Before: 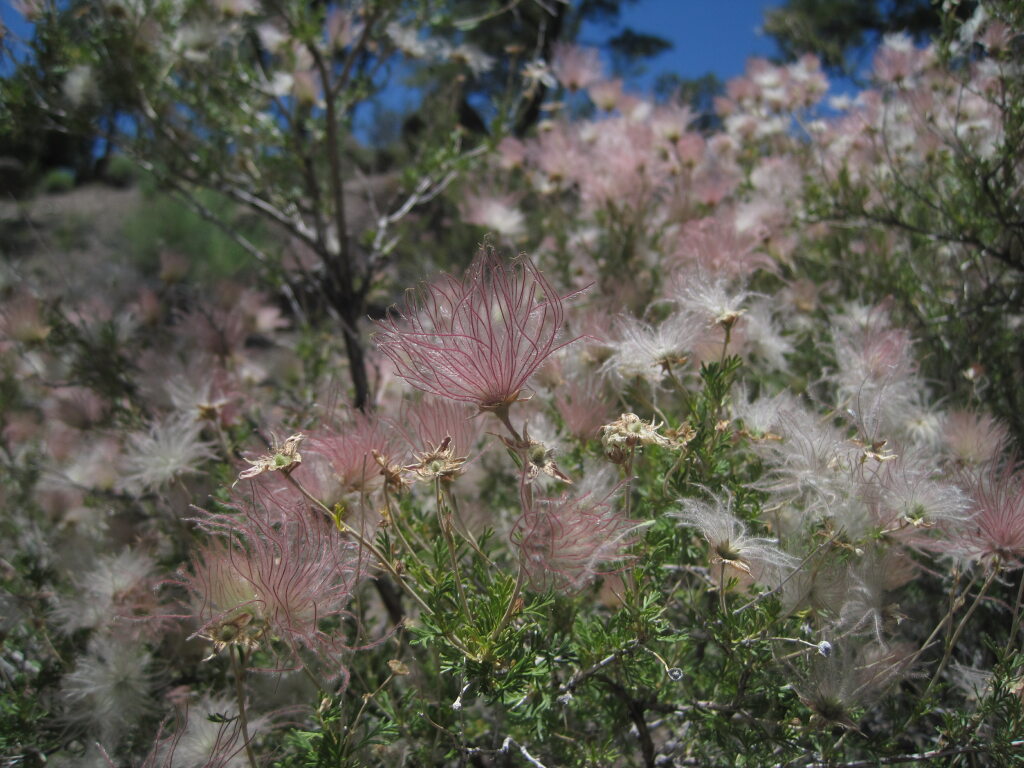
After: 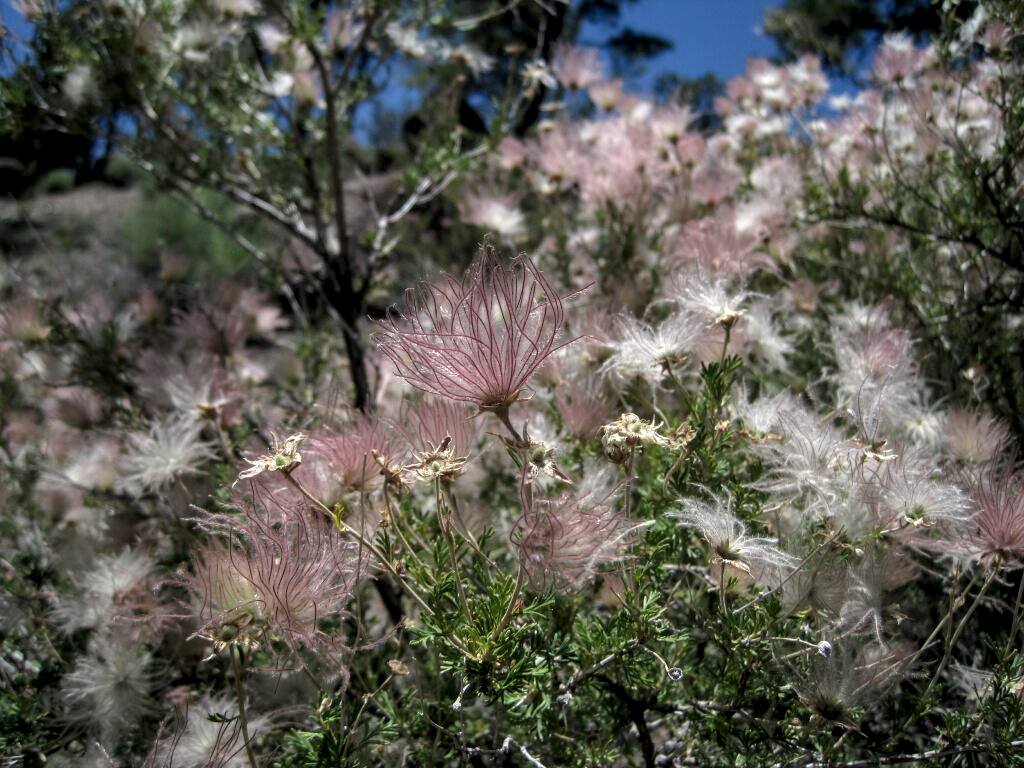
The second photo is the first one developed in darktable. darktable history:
local contrast: highlights 22%, shadows 71%, detail 170%
